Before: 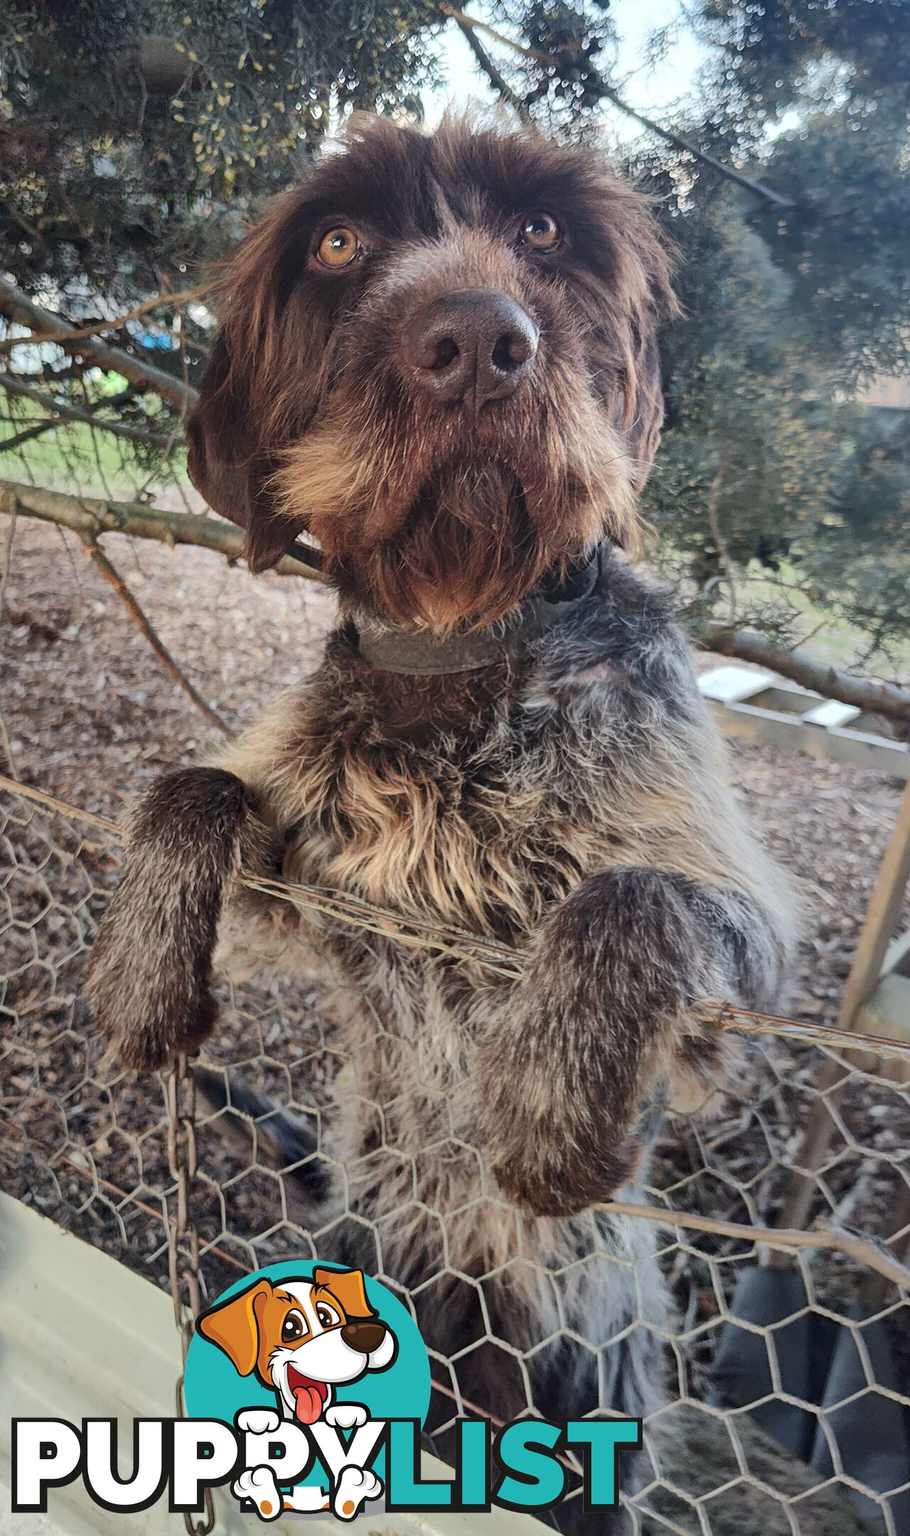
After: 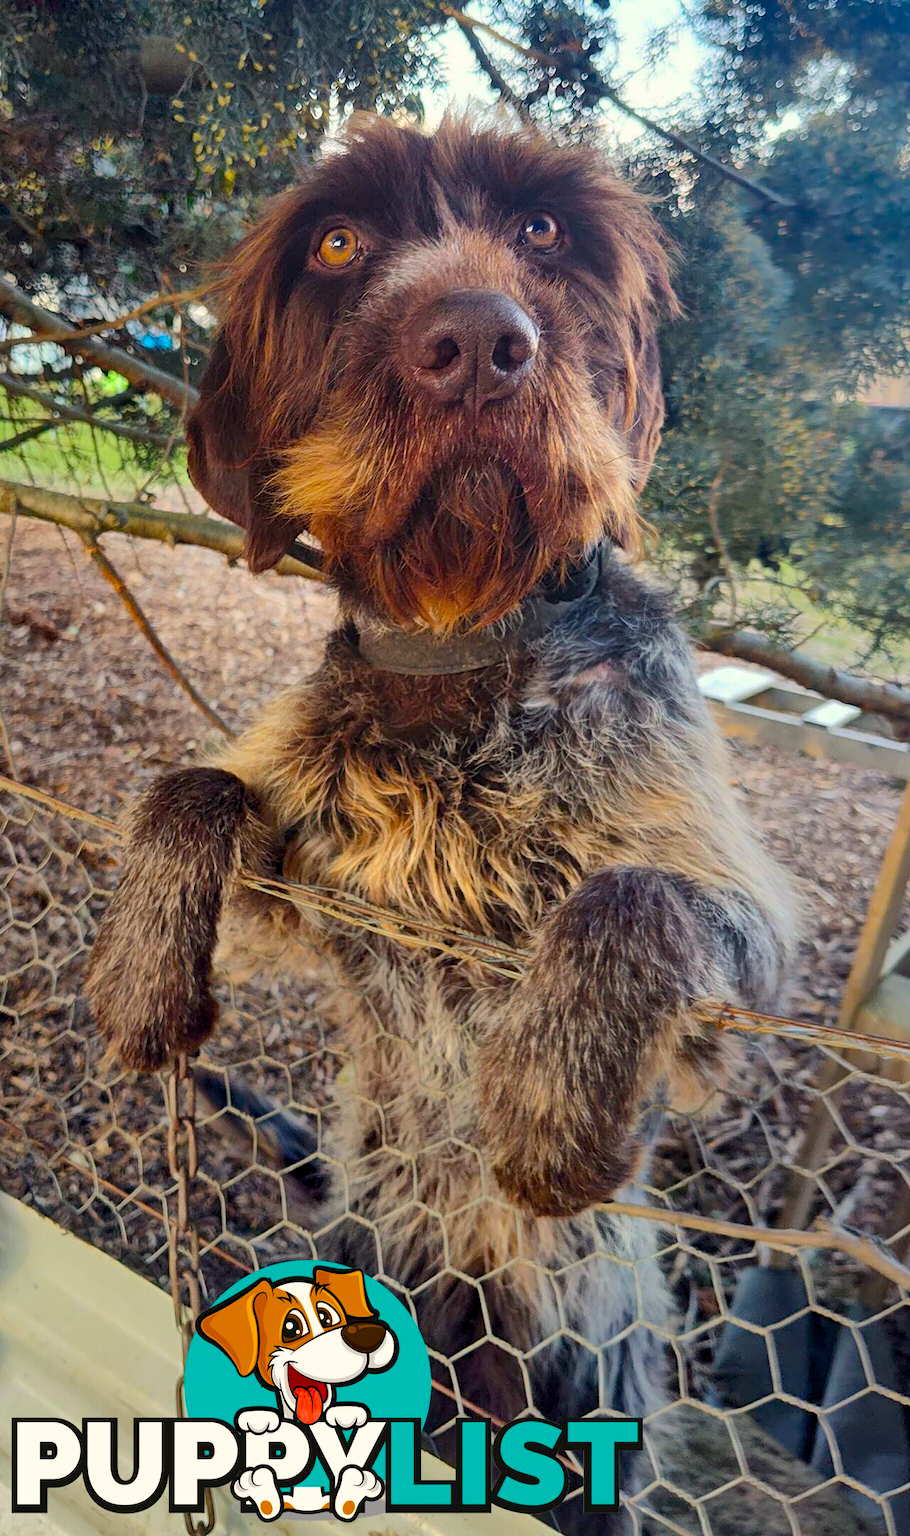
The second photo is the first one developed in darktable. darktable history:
color balance rgb: highlights gain › chroma 2.173%, highlights gain › hue 74.9°, global offset › luminance -0.505%, linear chroma grading › global chroma 25.187%, perceptual saturation grading › global saturation 41.869%
